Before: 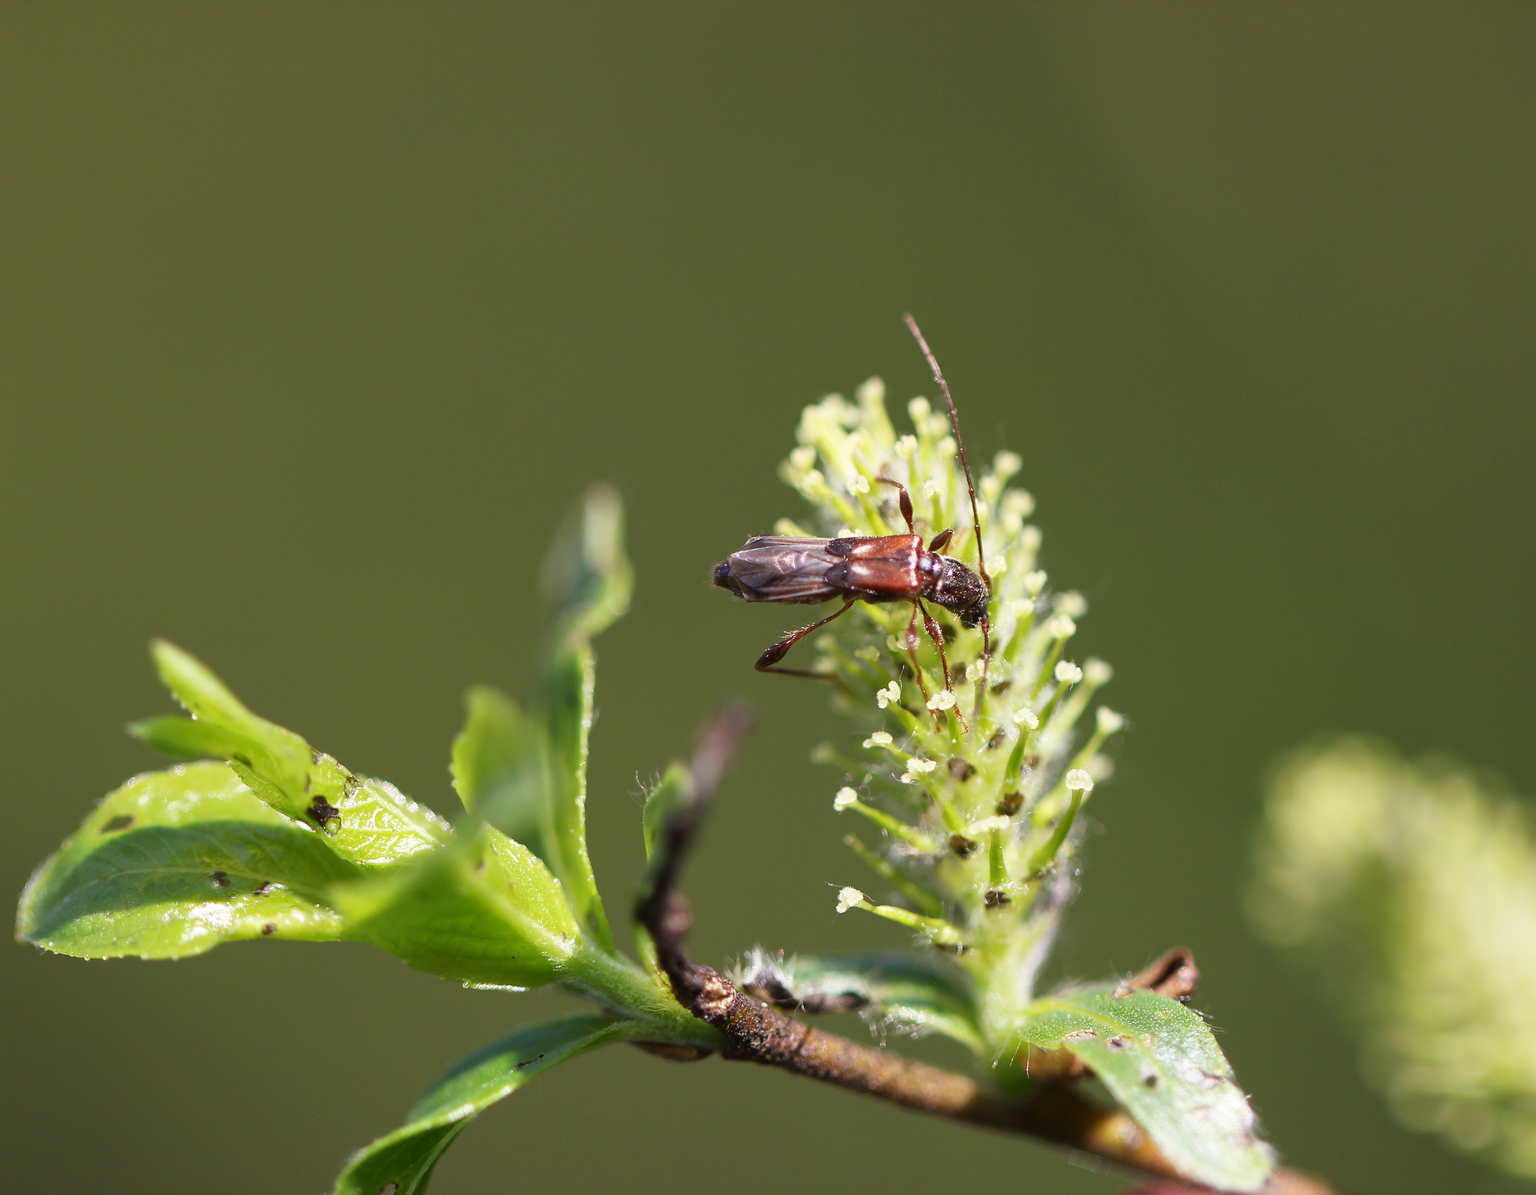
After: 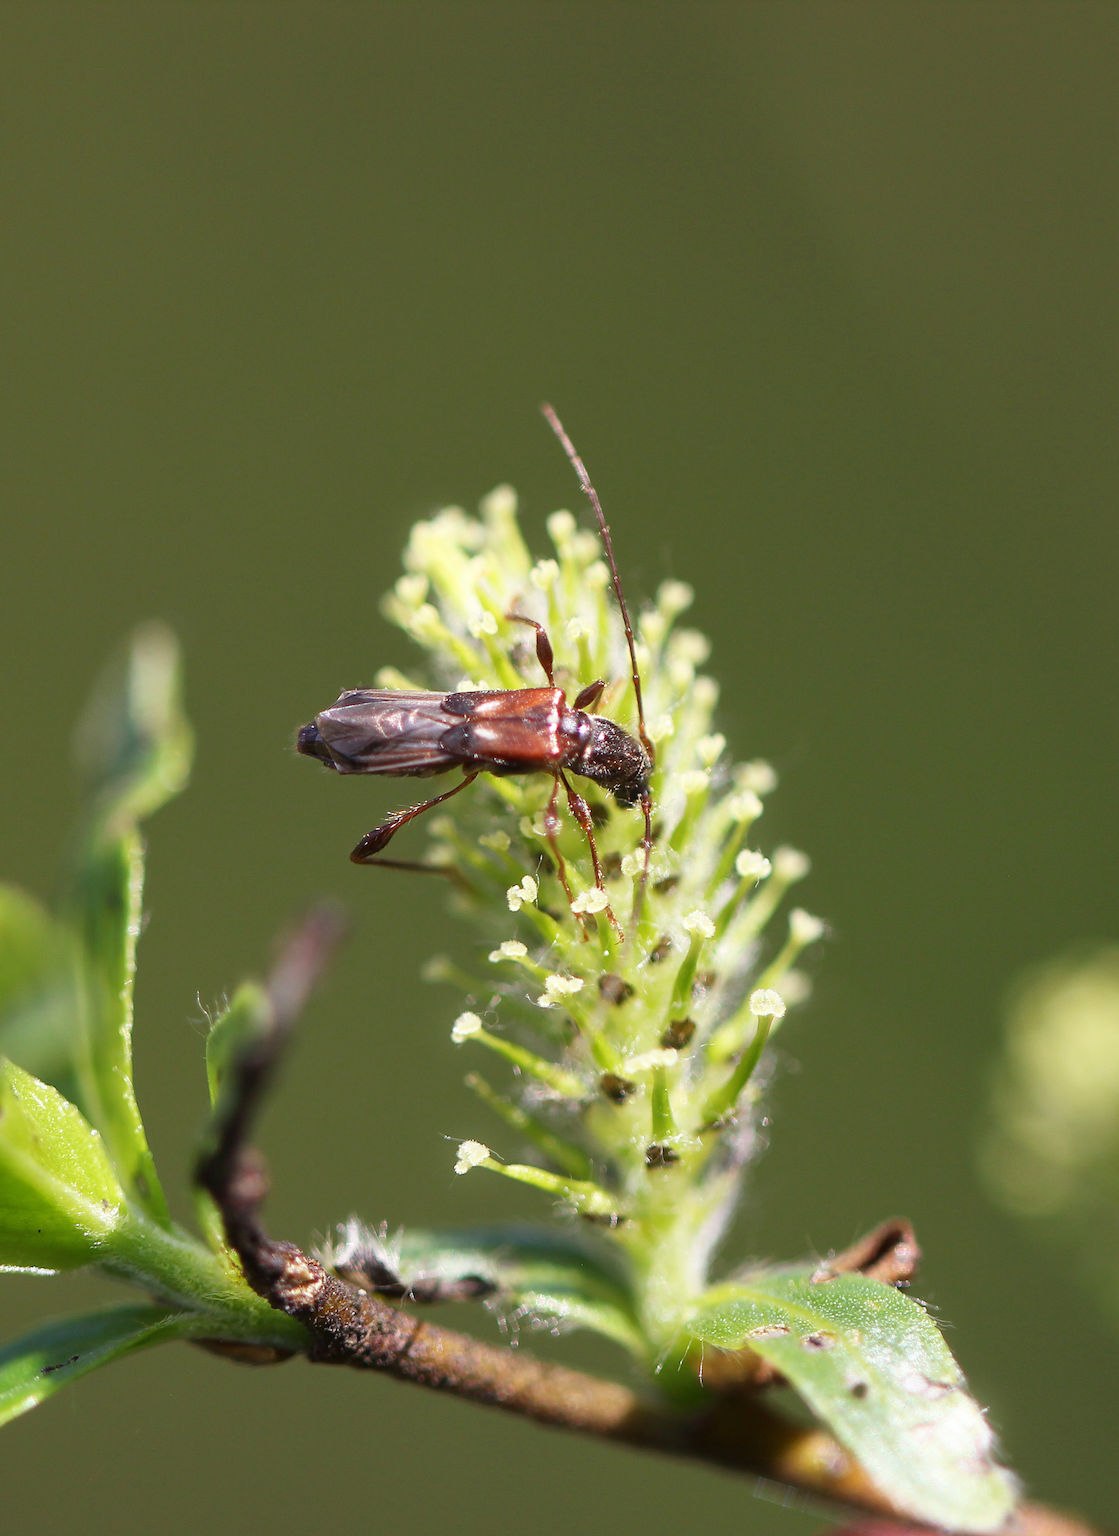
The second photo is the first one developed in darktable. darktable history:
tone equalizer: on, module defaults
bloom: size 9%, threshold 100%, strength 7%
crop: left 31.458%, top 0%, right 11.876%
